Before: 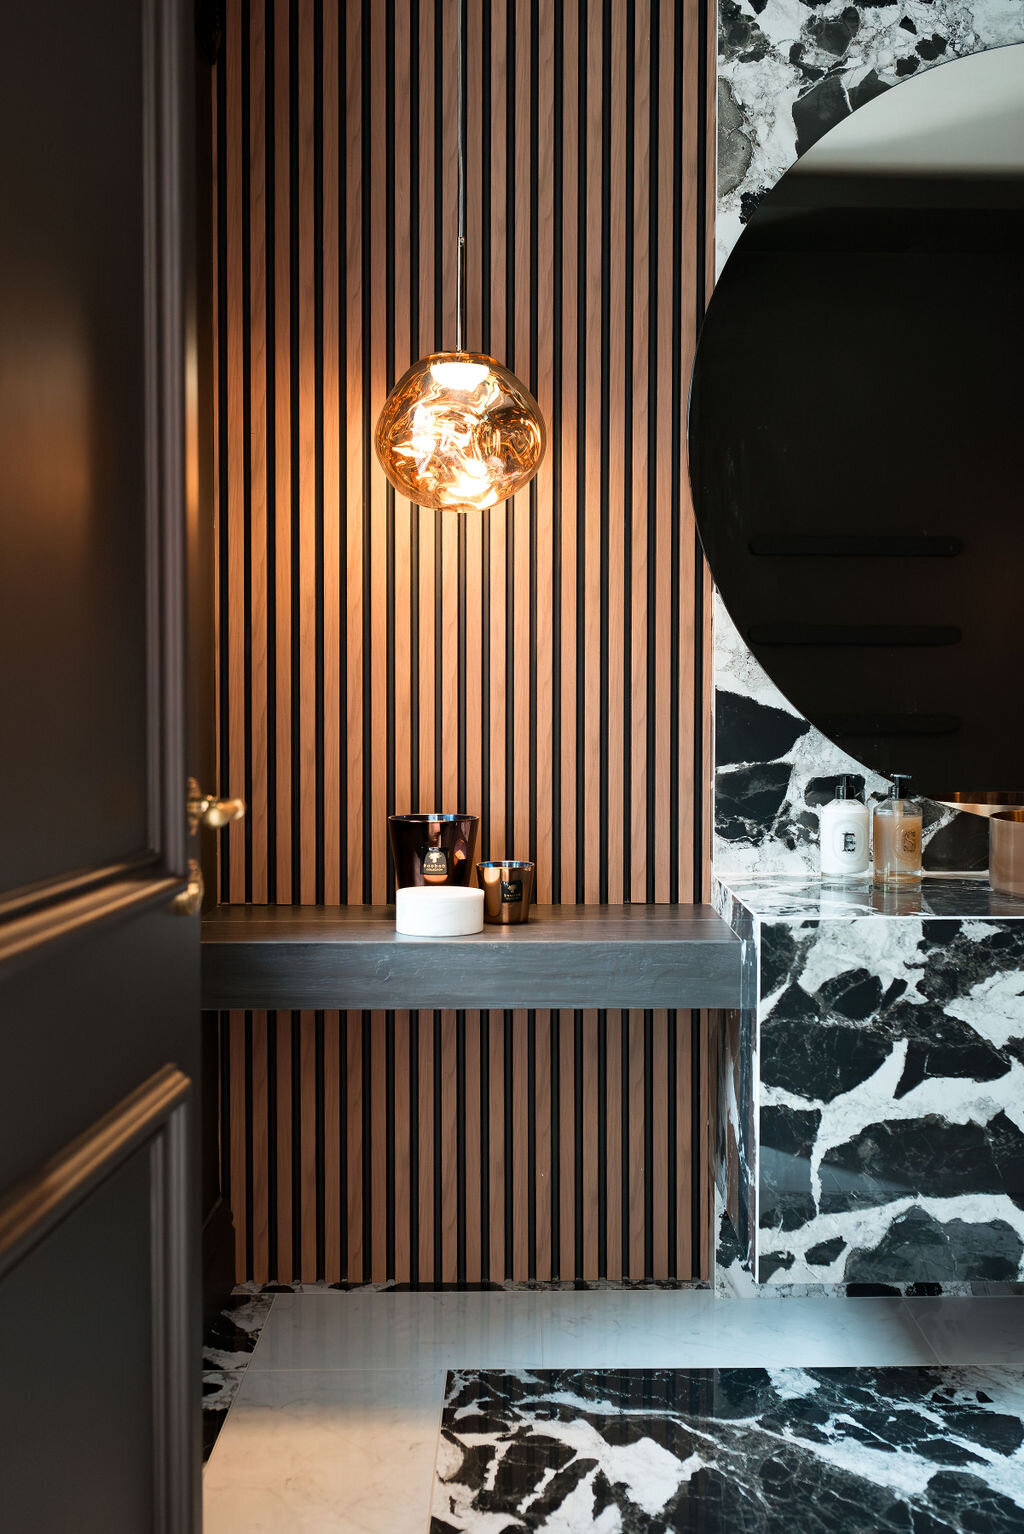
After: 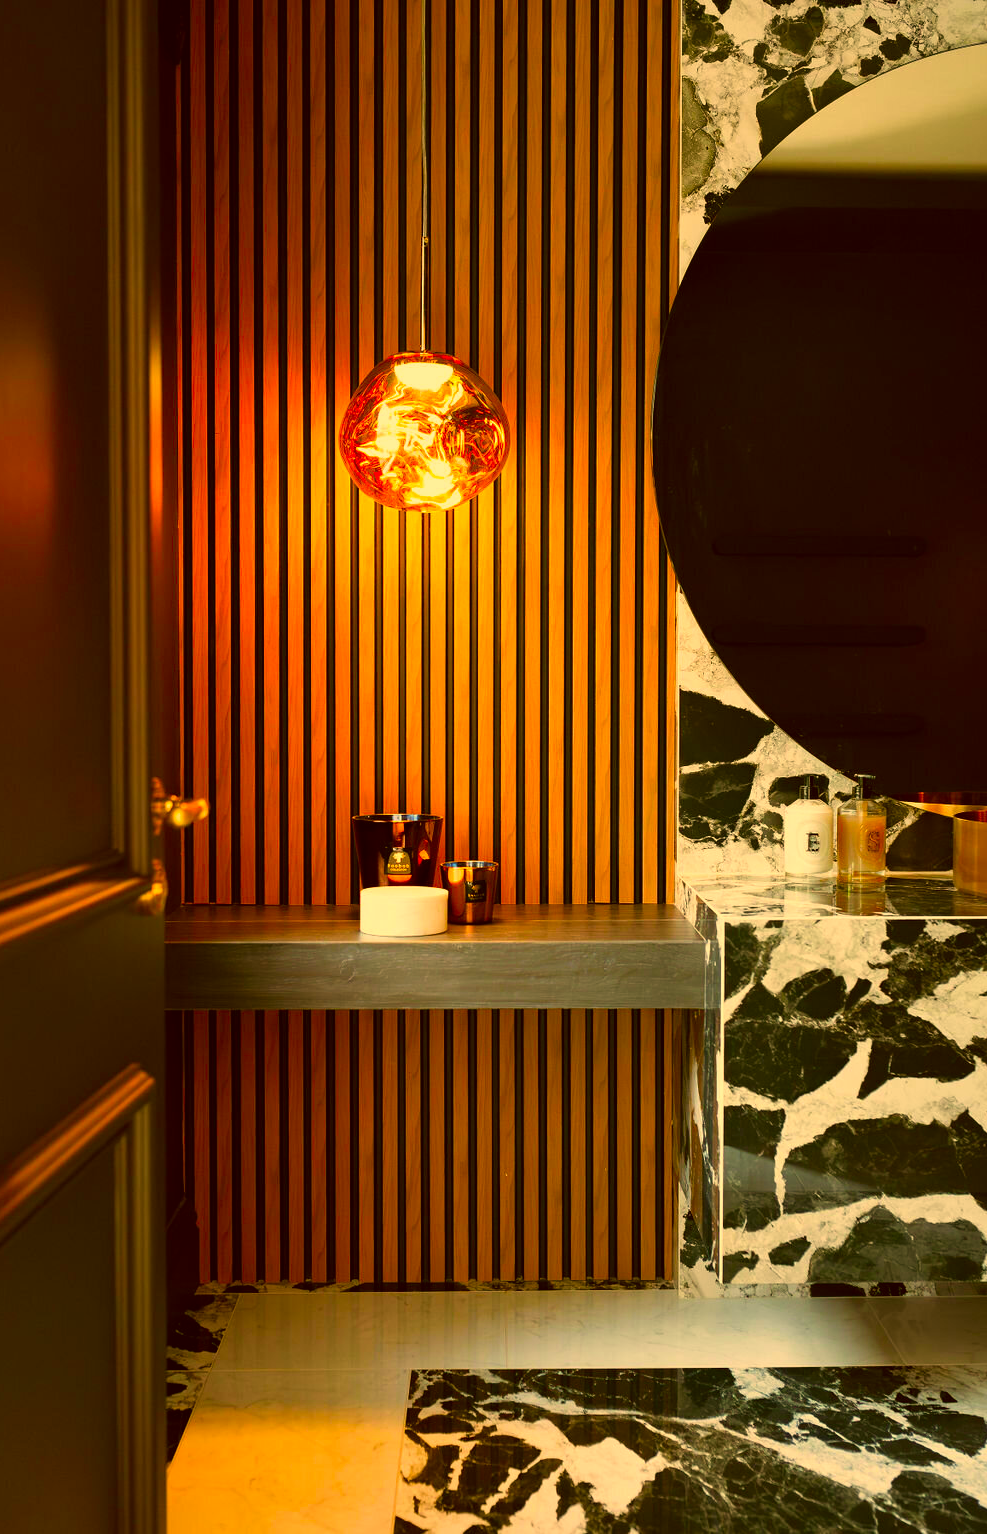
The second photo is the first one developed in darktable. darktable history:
crop and rotate: left 3.522%
color correction: highlights a* 10.95, highlights b* 29.81, shadows a* 2.83, shadows b* 17.32, saturation 1.75
